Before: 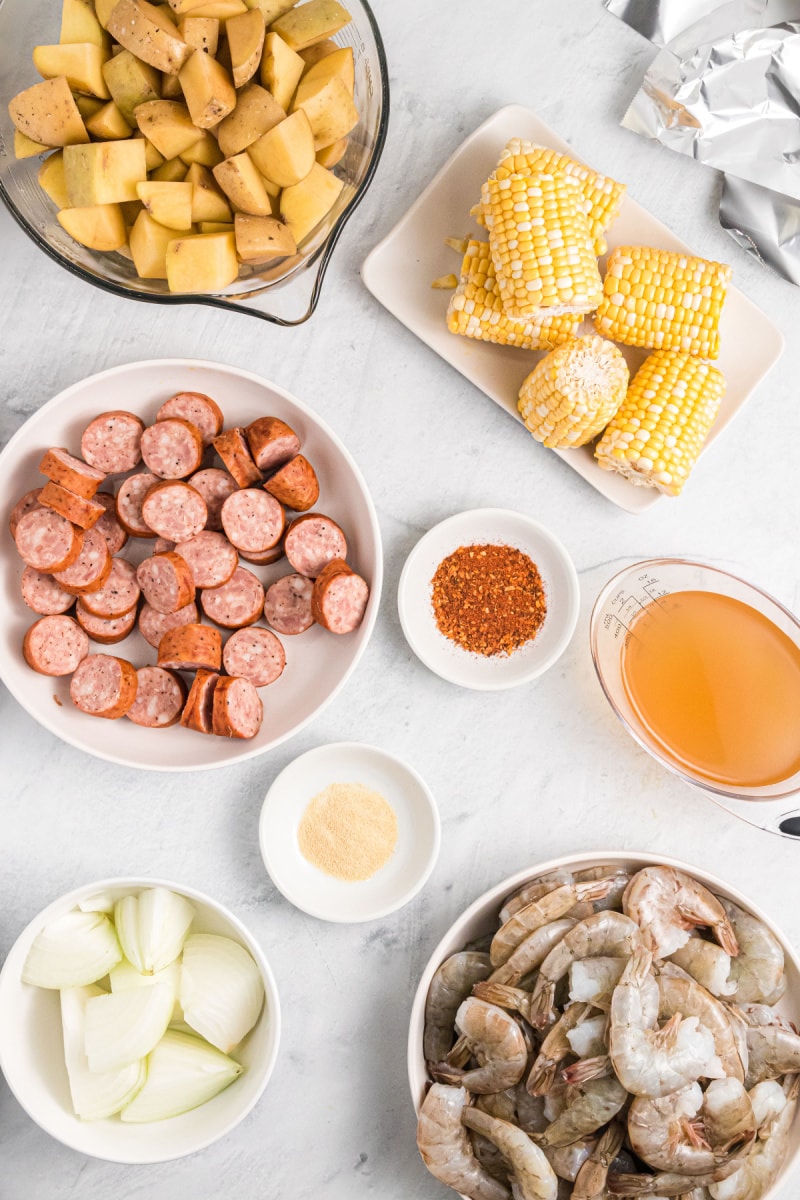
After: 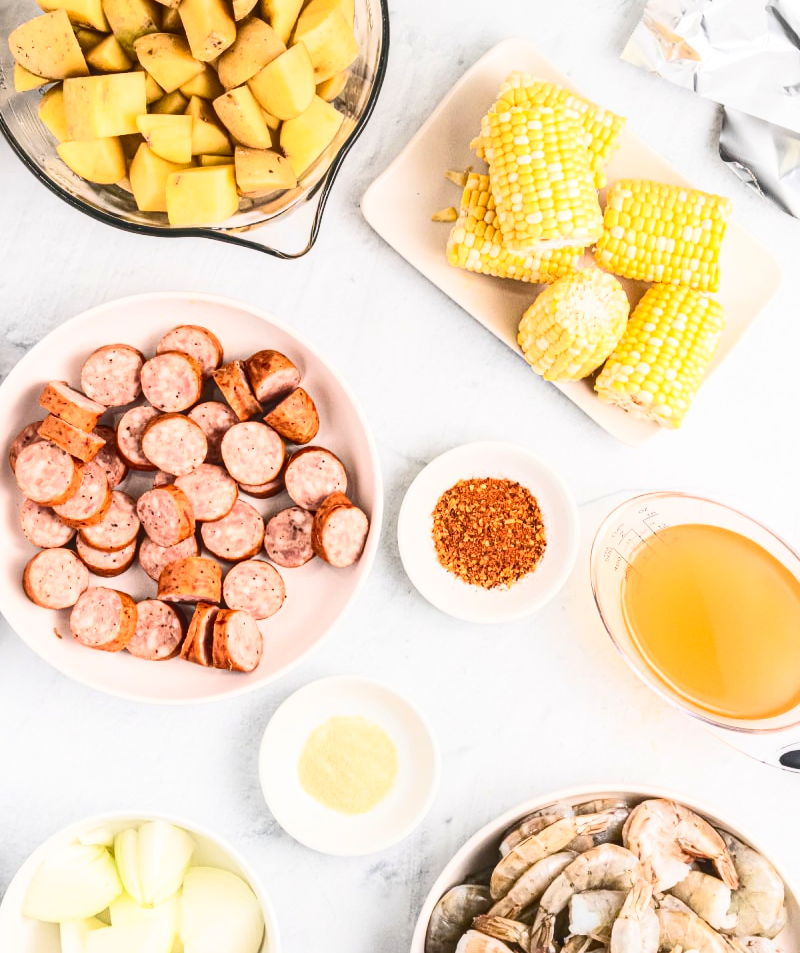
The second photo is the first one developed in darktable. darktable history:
contrast brightness saturation: contrast 0.414, brightness 0.106, saturation 0.207
crop and rotate: top 5.665%, bottom 14.914%
tone equalizer: on, module defaults
local contrast: detail 109%
